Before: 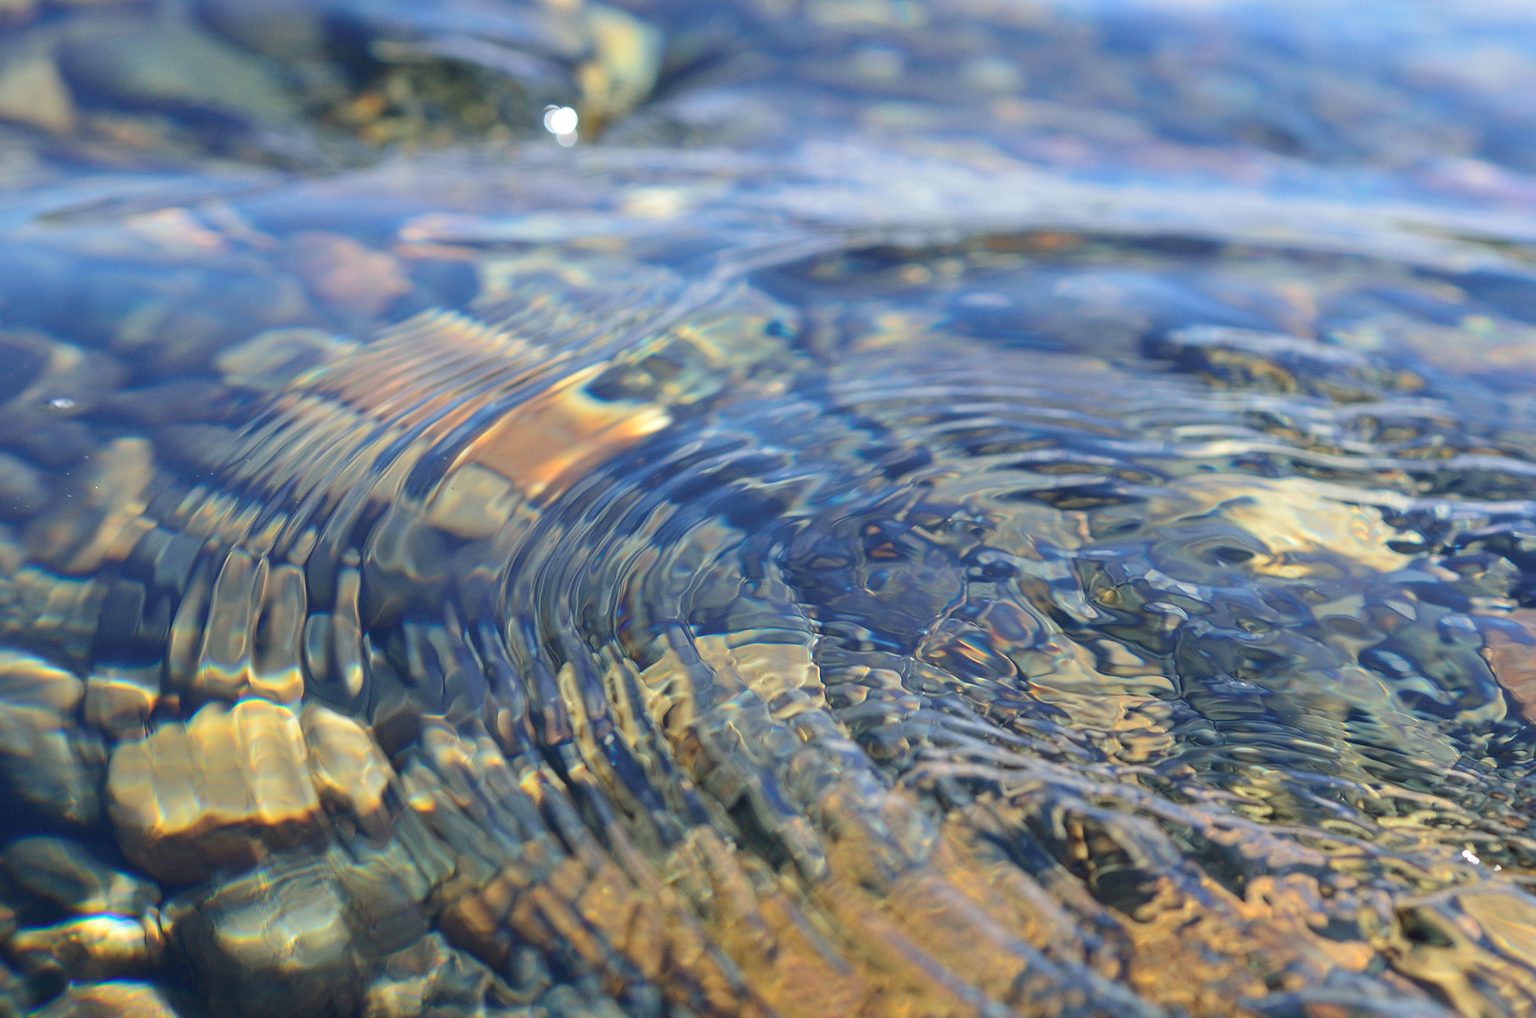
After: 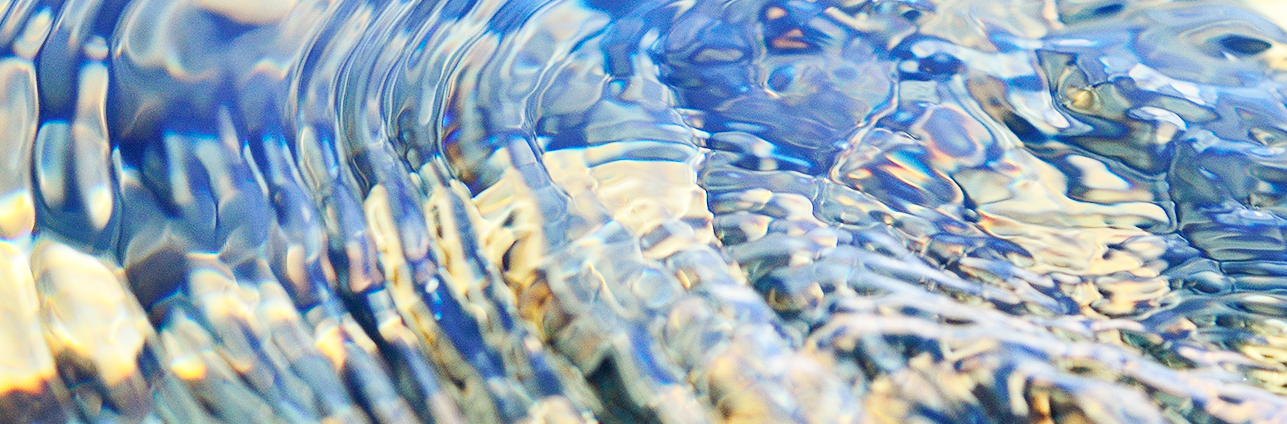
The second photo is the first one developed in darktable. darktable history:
exposure: black level correction 0.007, compensate highlight preservation false
shadows and highlights: shadows 49, highlights -41, soften with gaussian
contrast brightness saturation: brightness 0.15
crop: left 18.091%, top 51.13%, right 17.525%, bottom 16.85%
base curve: curves: ch0 [(0, 0.003) (0.001, 0.002) (0.006, 0.004) (0.02, 0.022) (0.048, 0.086) (0.094, 0.234) (0.162, 0.431) (0.258, 0.629) (0.385, 0.8) (0.548, 0.918) (0.751, 0.988) (1, 1)], preserve colors none
